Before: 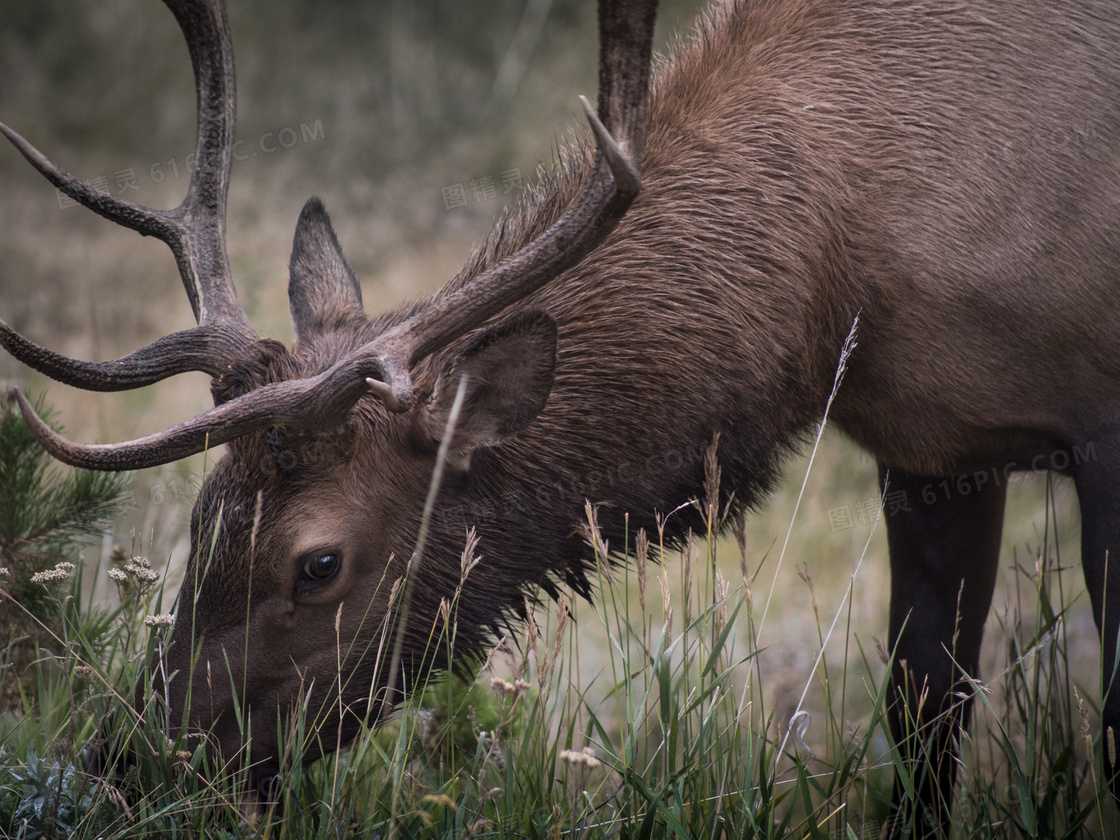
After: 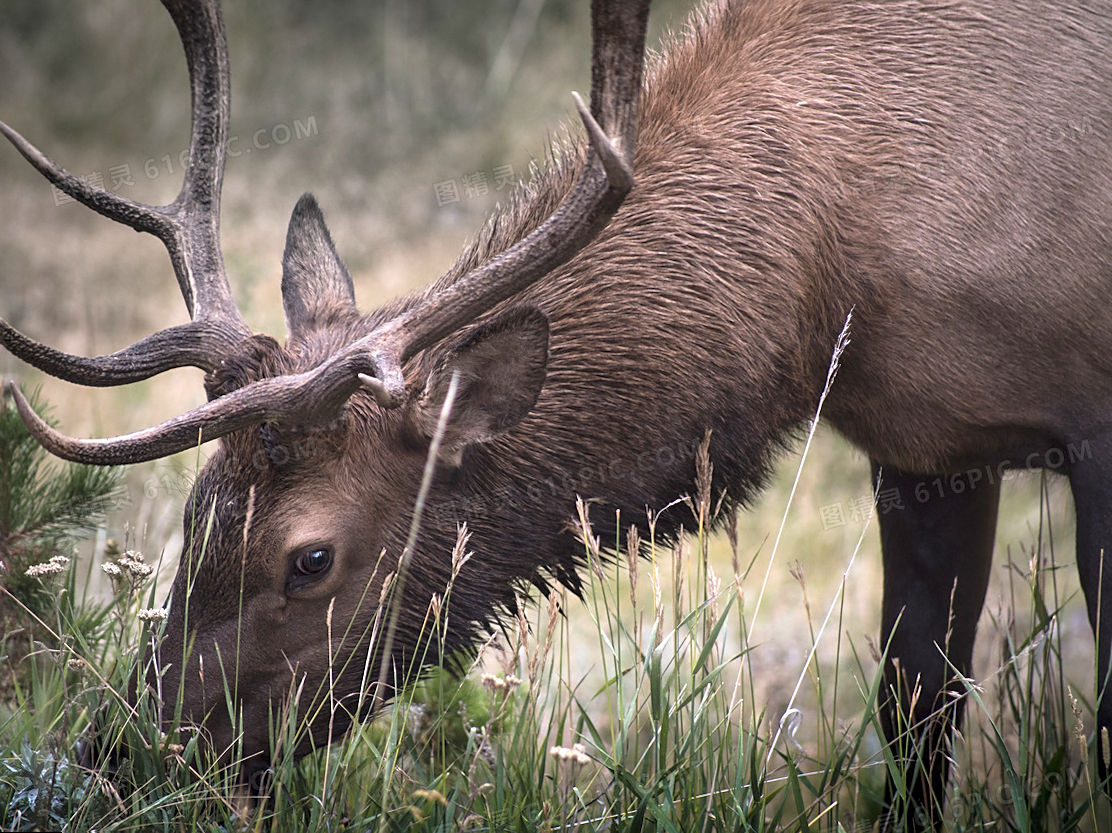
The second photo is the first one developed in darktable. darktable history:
rotate and perspective: rotation 0.192°, lens shift (horizontal) -0.015, crop left 0.005, crop right 0.996, crop top 0.006, crop bottom 0.99
sharpen: radius 1.864, amount 0.398, threshold 1.271
exposure: exposure 0.935 EV, compensate highlight preservation false
